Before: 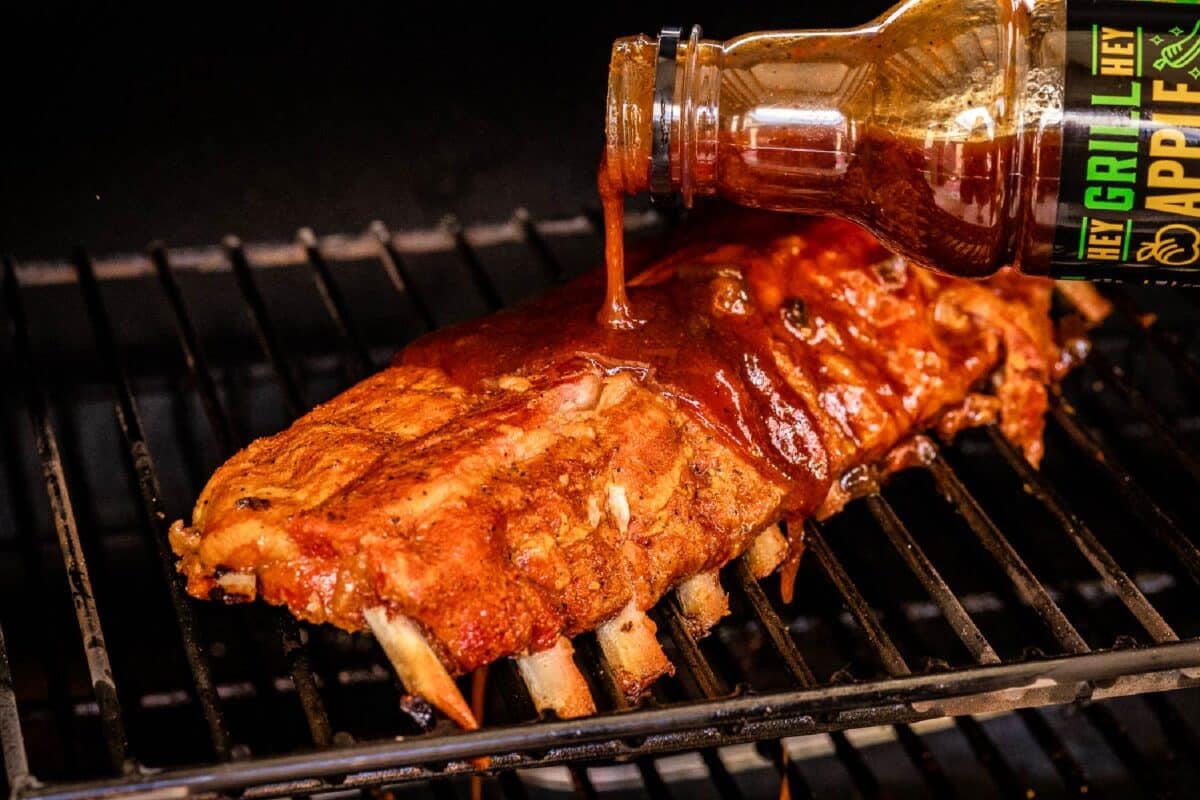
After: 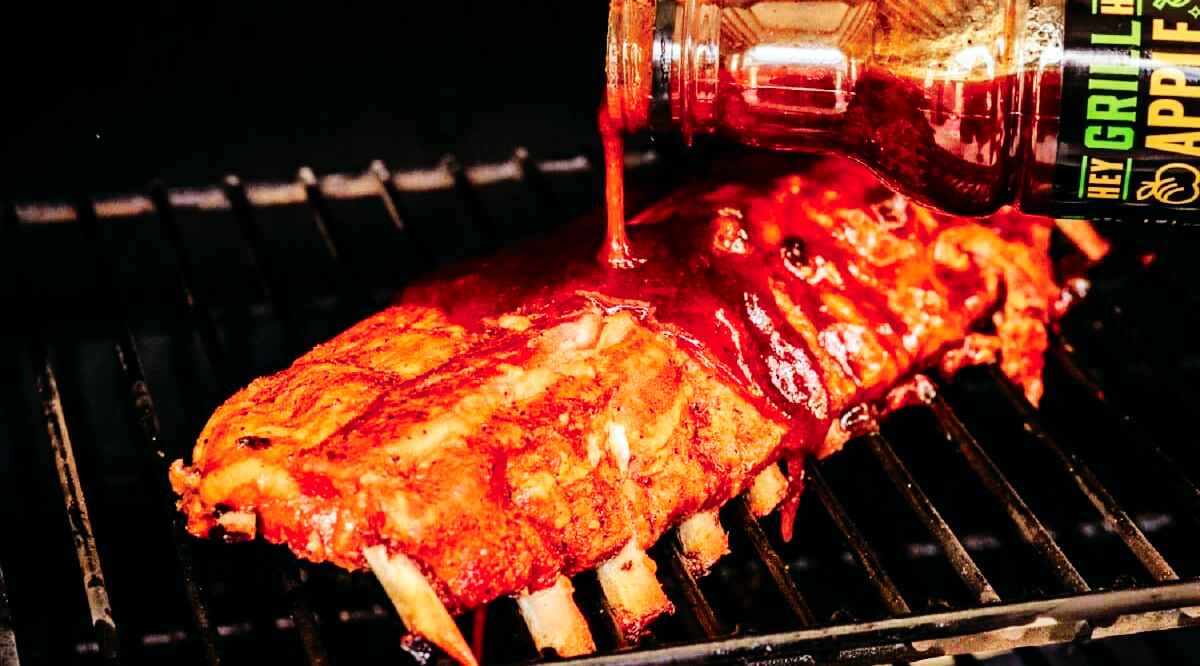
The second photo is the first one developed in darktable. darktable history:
base curve: curves: ch0 [(0, 0) (0.036, 0.025) (0.121, 0.166) (0.206, 0.329) (0.605, 0.79) (1, 1)], preserve colors none
crop: top 7.625%, bottom 8.027%
tone curve: curves: ch0 [(0, 0) (0.081, 0.044) (0.185, 0.145) (0.283, 0.273) (0.405, 0.449) (0.495, 0.554) (0.686, 0.743) (0.826, 0.853) (0.978, 0.988)]; ch1 [(0, 0) (0.147, 0.166) (0.321, 0.362) (0.371, 0.402) (0.423, 0.426) (0.479, 0.472) (0.505, 0.497) (0.521, 0.506) (0.551, 0.546) (0.586, 0.571) (0.625, 0.638) (0.68, 0.715) (1, 1)]; ch2 [(0, 0) (0.346, 0.378) (0.404, 0.427) (0.502, 0.498) (0.531, 0.517) (0.547, 0.526) (0.582, 0.571) (0.629, 0.626) (0.717, 0.678) (1, 1)], color space Lab, independent channels, preserve colors none
